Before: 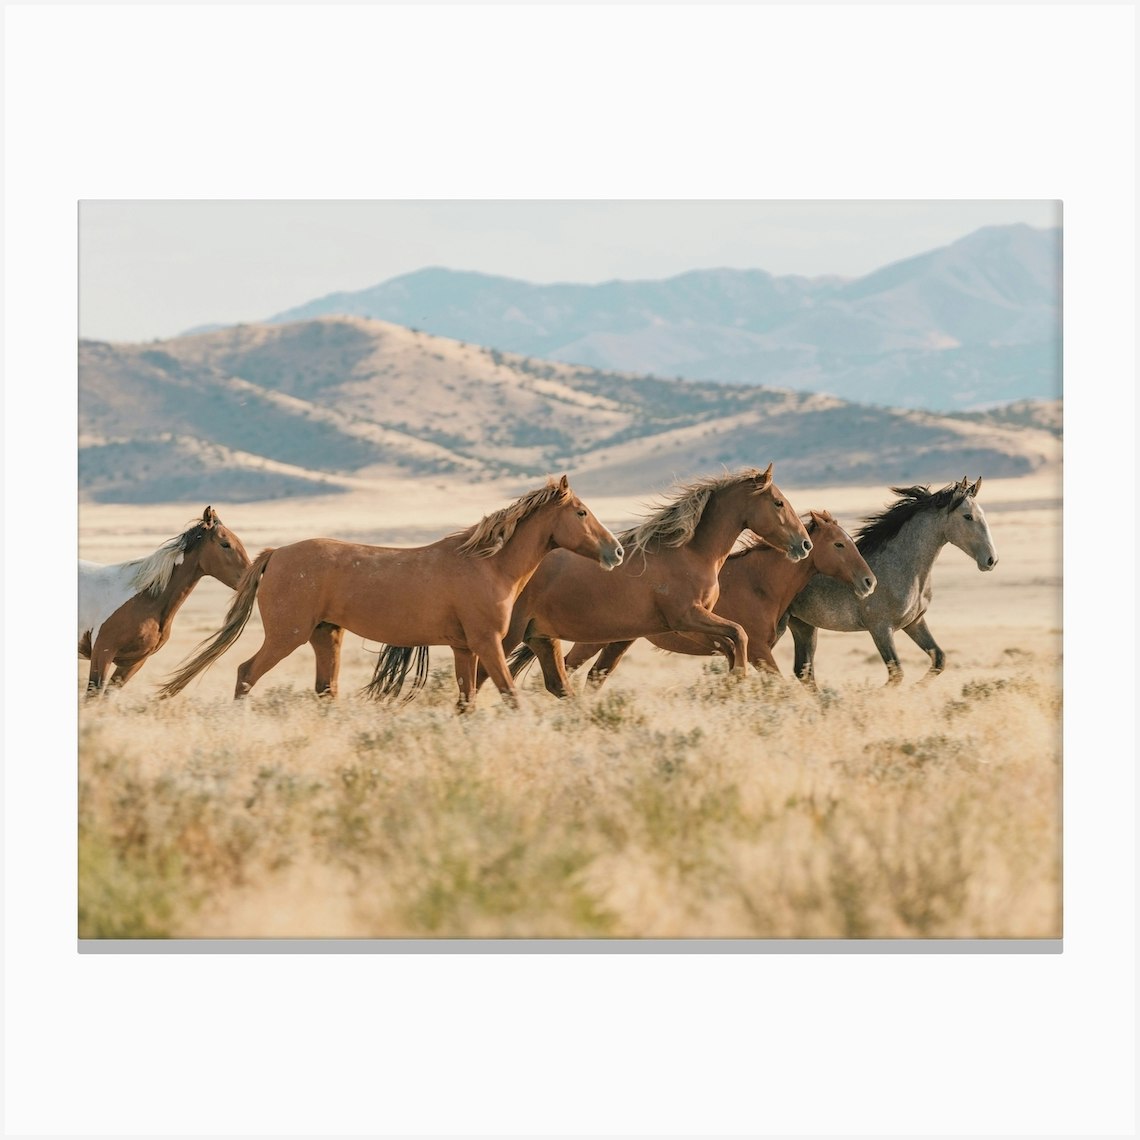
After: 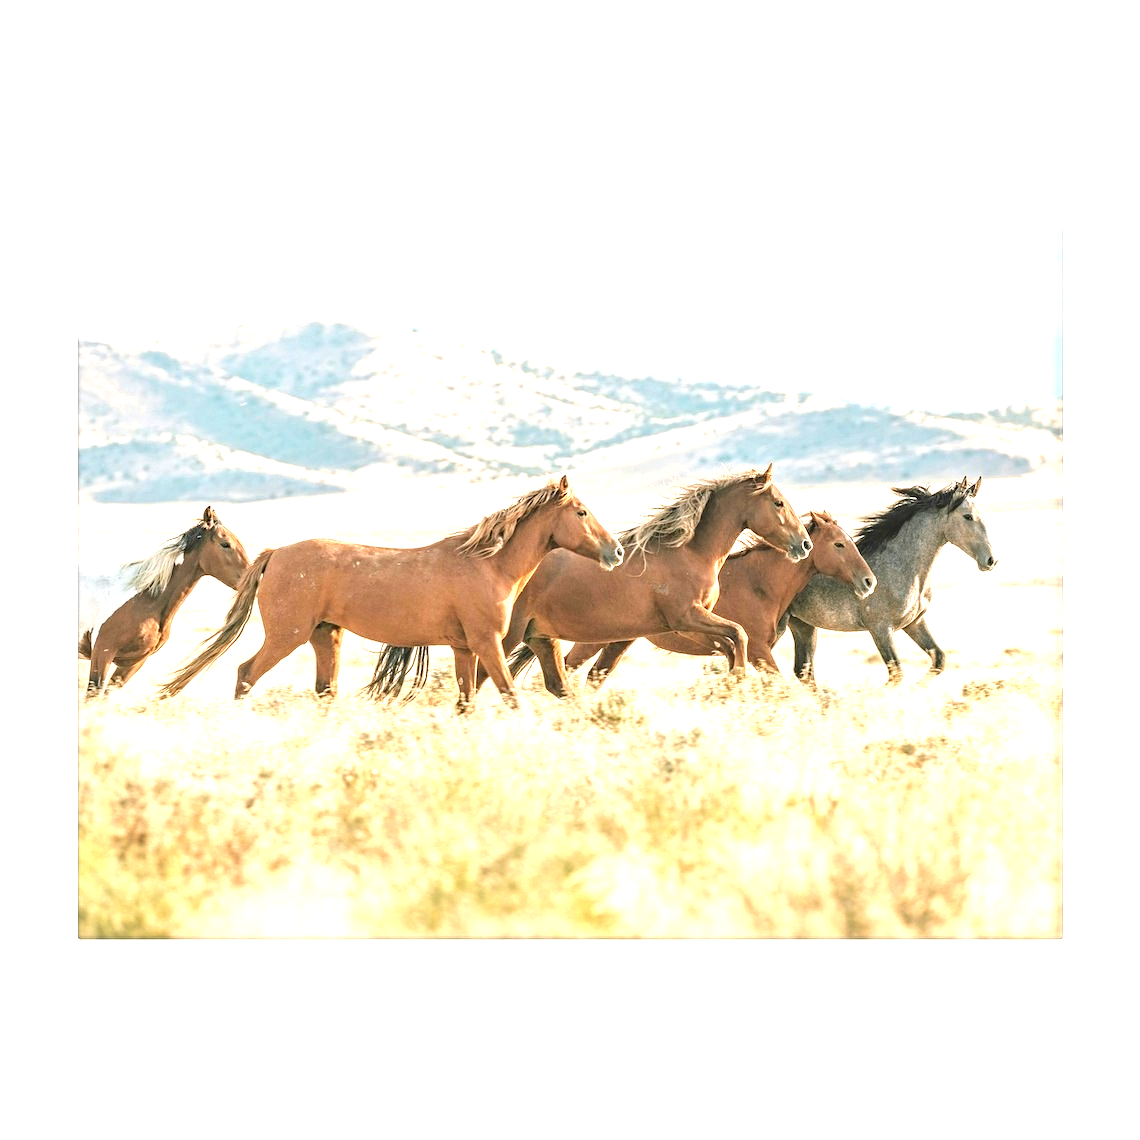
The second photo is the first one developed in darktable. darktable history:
exposure: black level correction 0, exposure 1.509 EV, compensate highlight preservation false
contrast equalizer: y [[0.502, 0.505, 0.512, 0.529, 0.564, 0.588], [0.5 ×6], [0.502, 0.505, 0.512, 0.529, 0.564, 0.588], [0, 0.001, 0.001, 0.004, 0.008, 0.011], [0, 0.001, 0.001, 0.004, 0.008, 0.011]]
